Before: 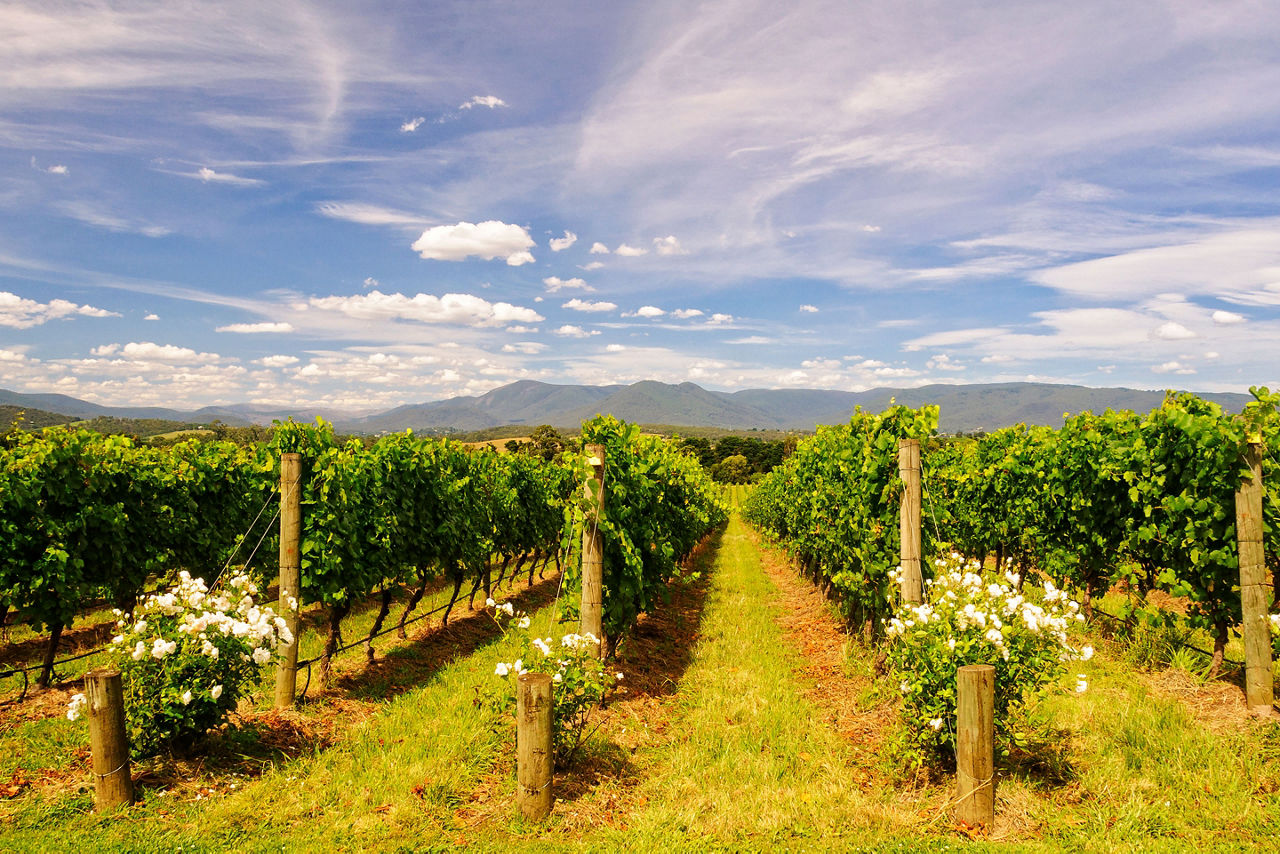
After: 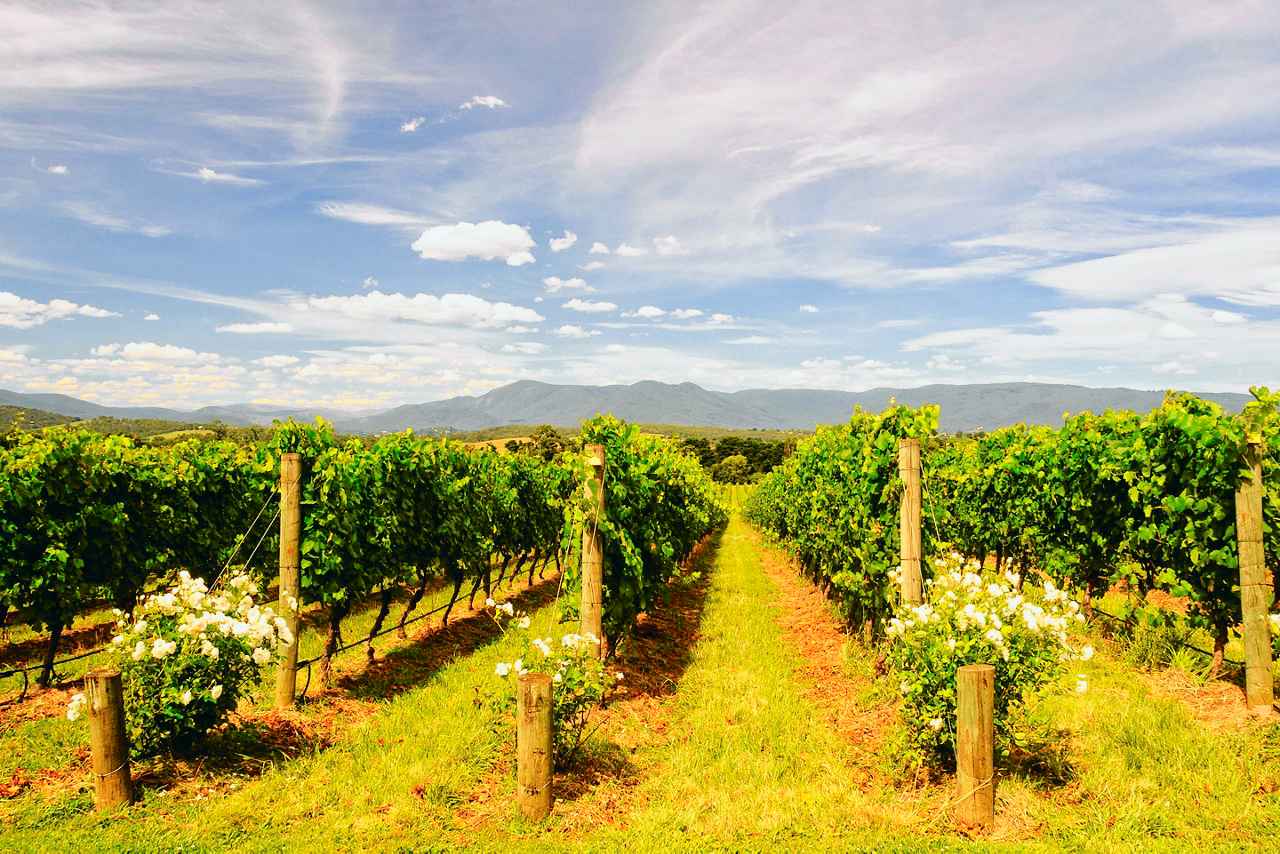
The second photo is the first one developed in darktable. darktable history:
tone curve: curves: ch0 [(0, 0.015) (0.084, 0.074) (0.162, 0.165) (0.304, 0.382) (0.466, 0.576) (0.654, 0.741) (0.848, 0.906) (0.984, 0.963)]; ch1 [(0, 0) (0.34, 0.235) (0.46, 0.46) (0.515, 0.502) (0.553, 0.567) (0.764, 0.815) (1, 1)]; ch2 [(0, 0) (0.44, 0.458) (0.479, 0.492) (0.524, 0.507) (0.547, 0.579) (0.673, 0.712) (1, 1)], color space Lab, independent channels, preserve colors none
